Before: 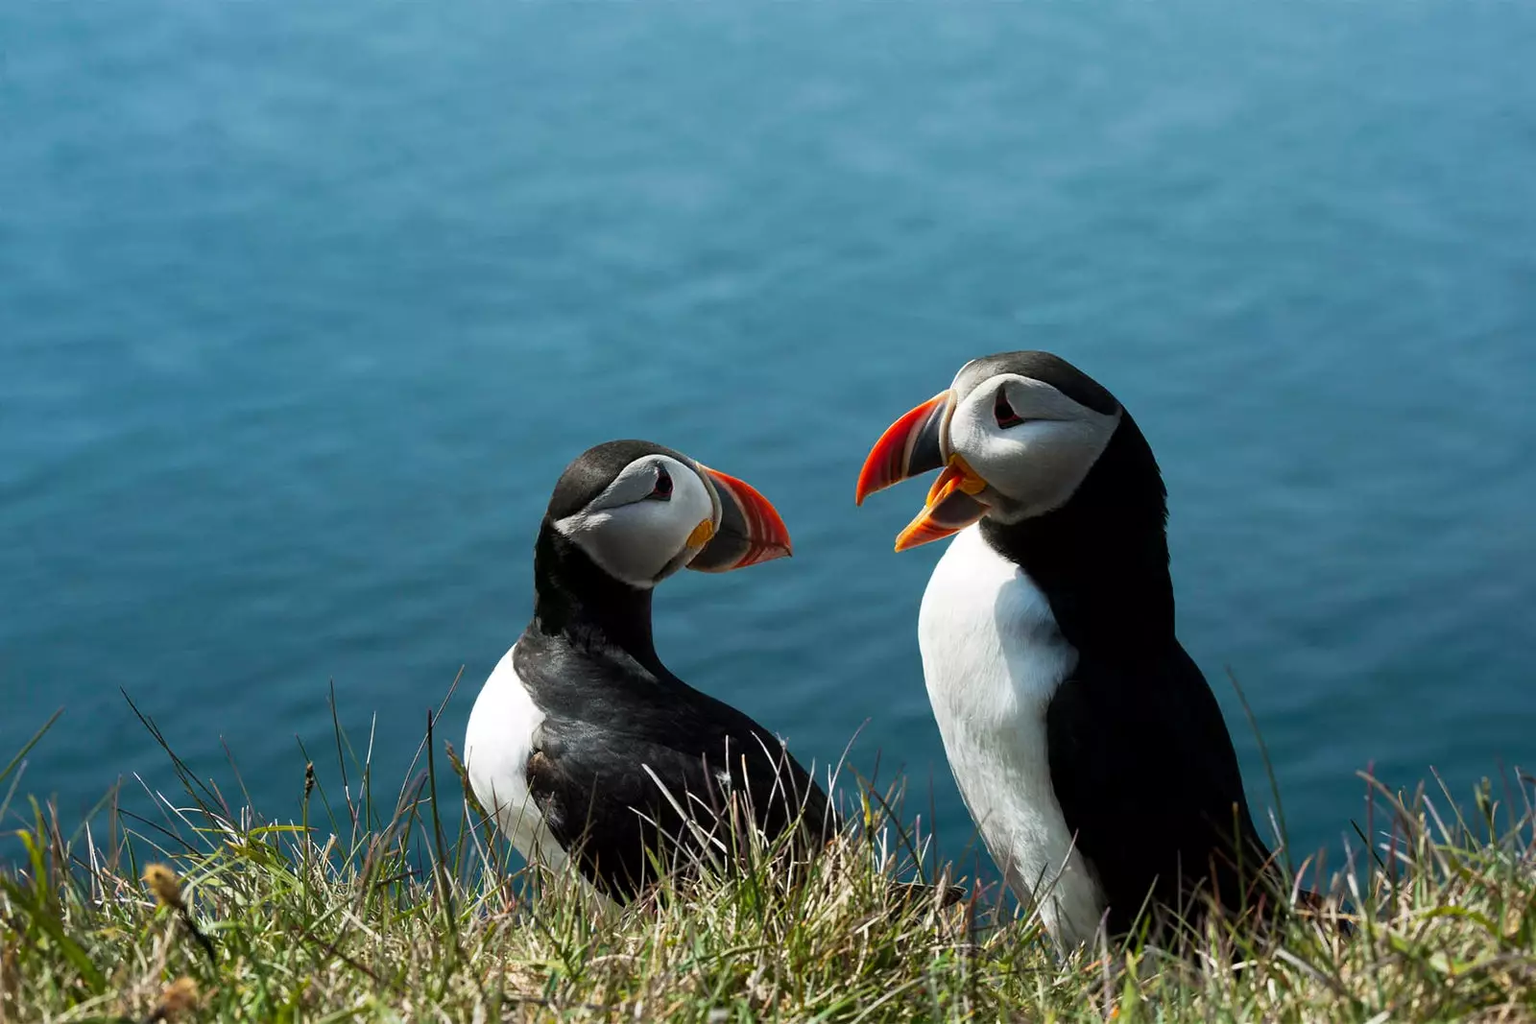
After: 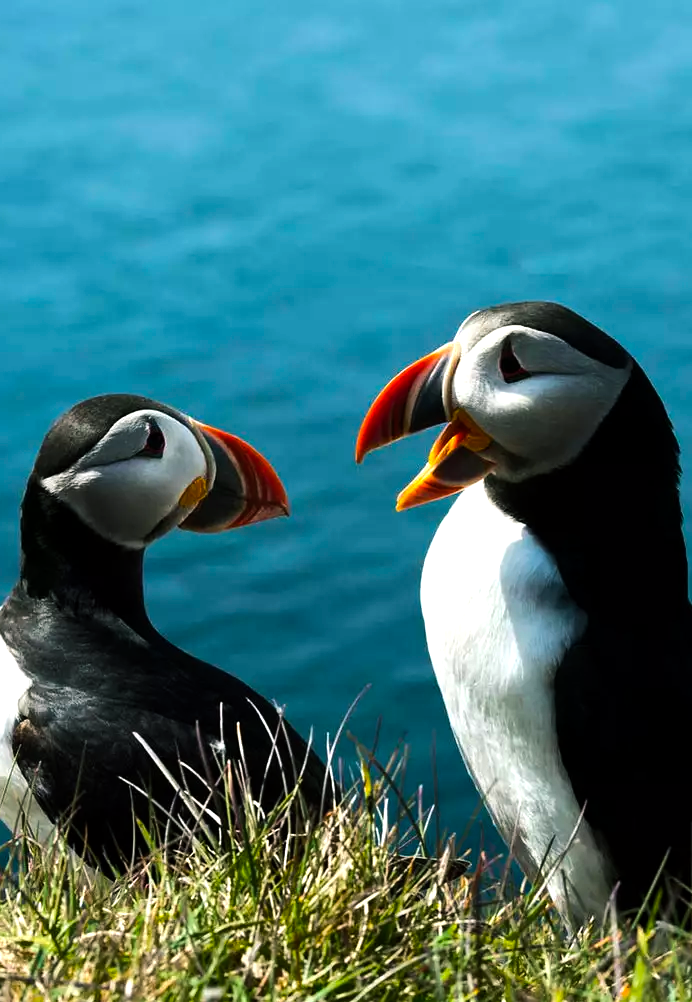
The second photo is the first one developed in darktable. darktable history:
color balance rgb: shadows lift › luminance -7.697%, shadows lift › chroma 2.395%, shadows lift › hue 166.63°, perceptual saturation grading › global saturation 19.657%, perceptual brilliance grading › highlights 17.834%, perceptual brilliance grading › mid-tones 30.664%, perceptual brilliance grading › shadows -31.424%, global vibrance 20%
crop: left 33.547%, top 6.001%, right 23.154%
